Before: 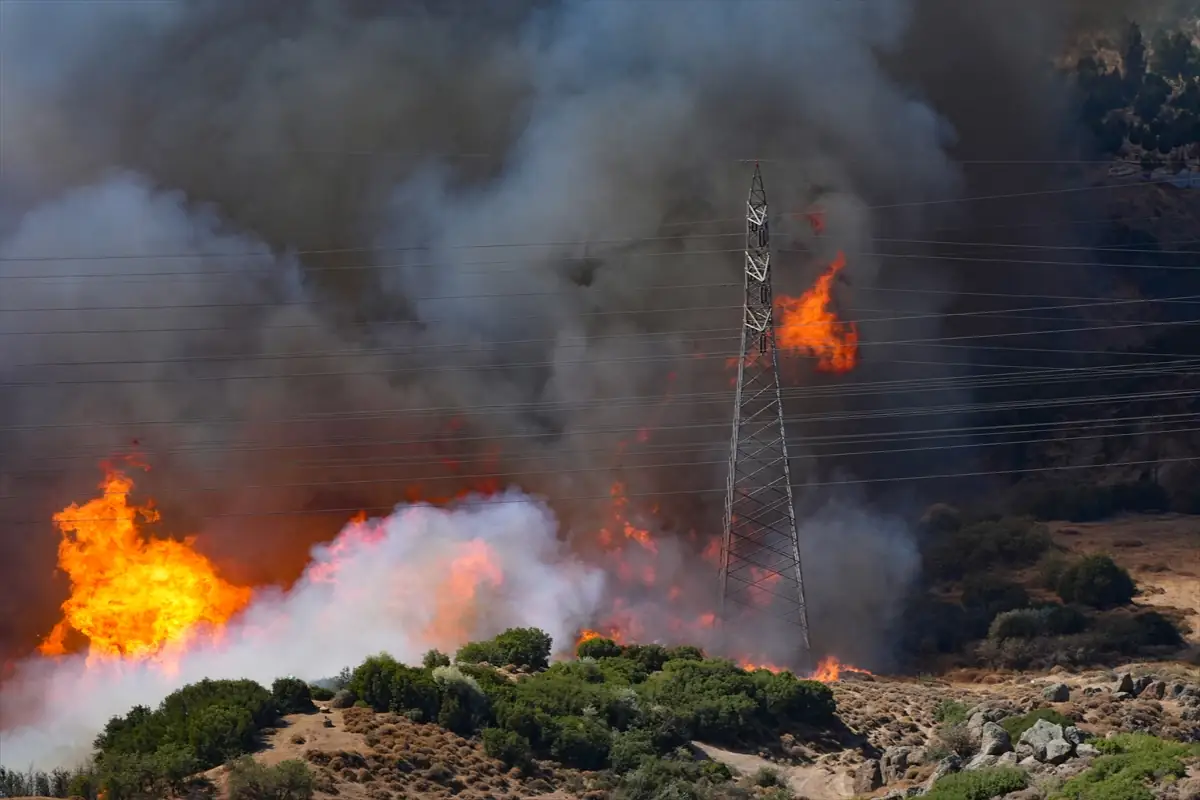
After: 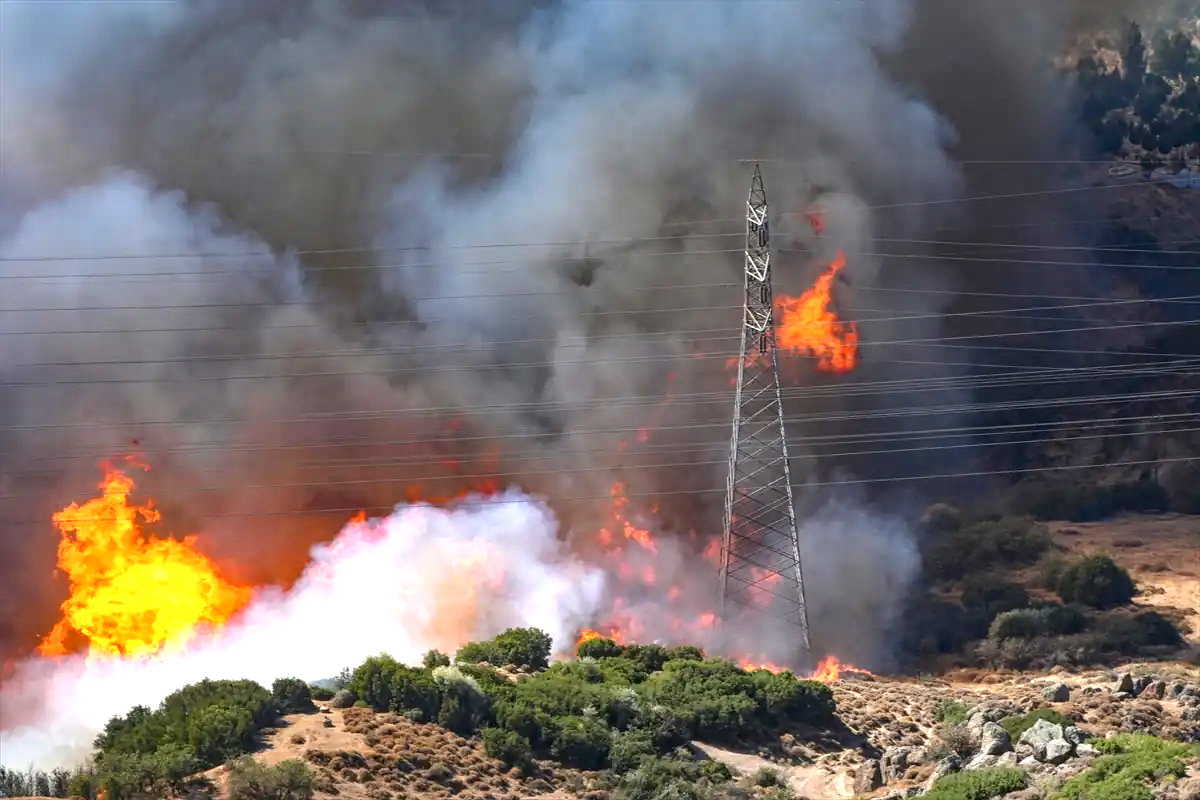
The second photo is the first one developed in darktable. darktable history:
exposure: black level correction 0, exposure 1.1 EV, compensate highlight preservation false
local contrast: on, module defaults
